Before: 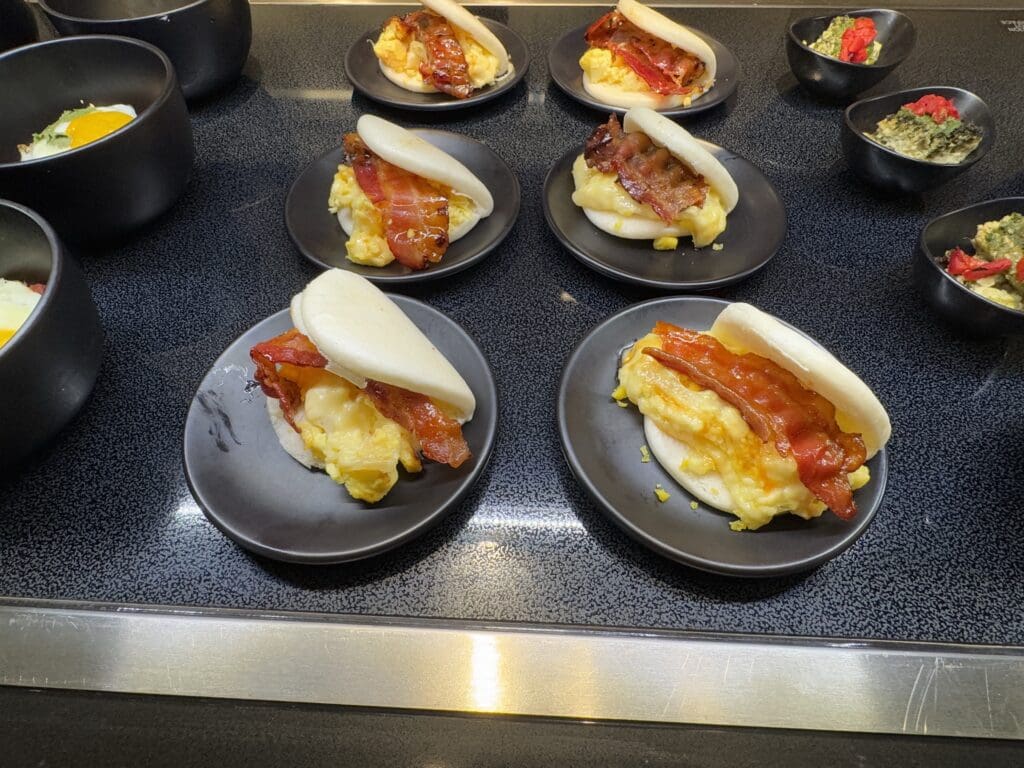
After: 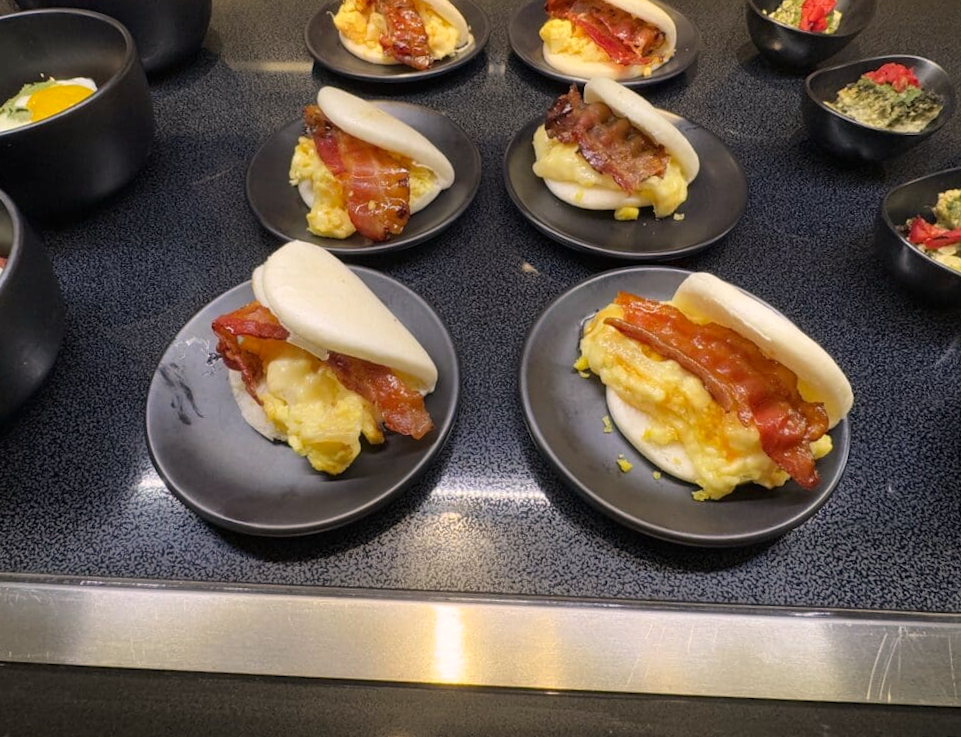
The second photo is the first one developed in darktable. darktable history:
crop and rotate: angle -1.96°, left 3.097%, top 4.154%, right 1.586%, bottom 0.529%
color correction: highlights a* 5.81, highlights b* 4.84
rotate and perspective: rotation -2.29°, automatic cropping off
